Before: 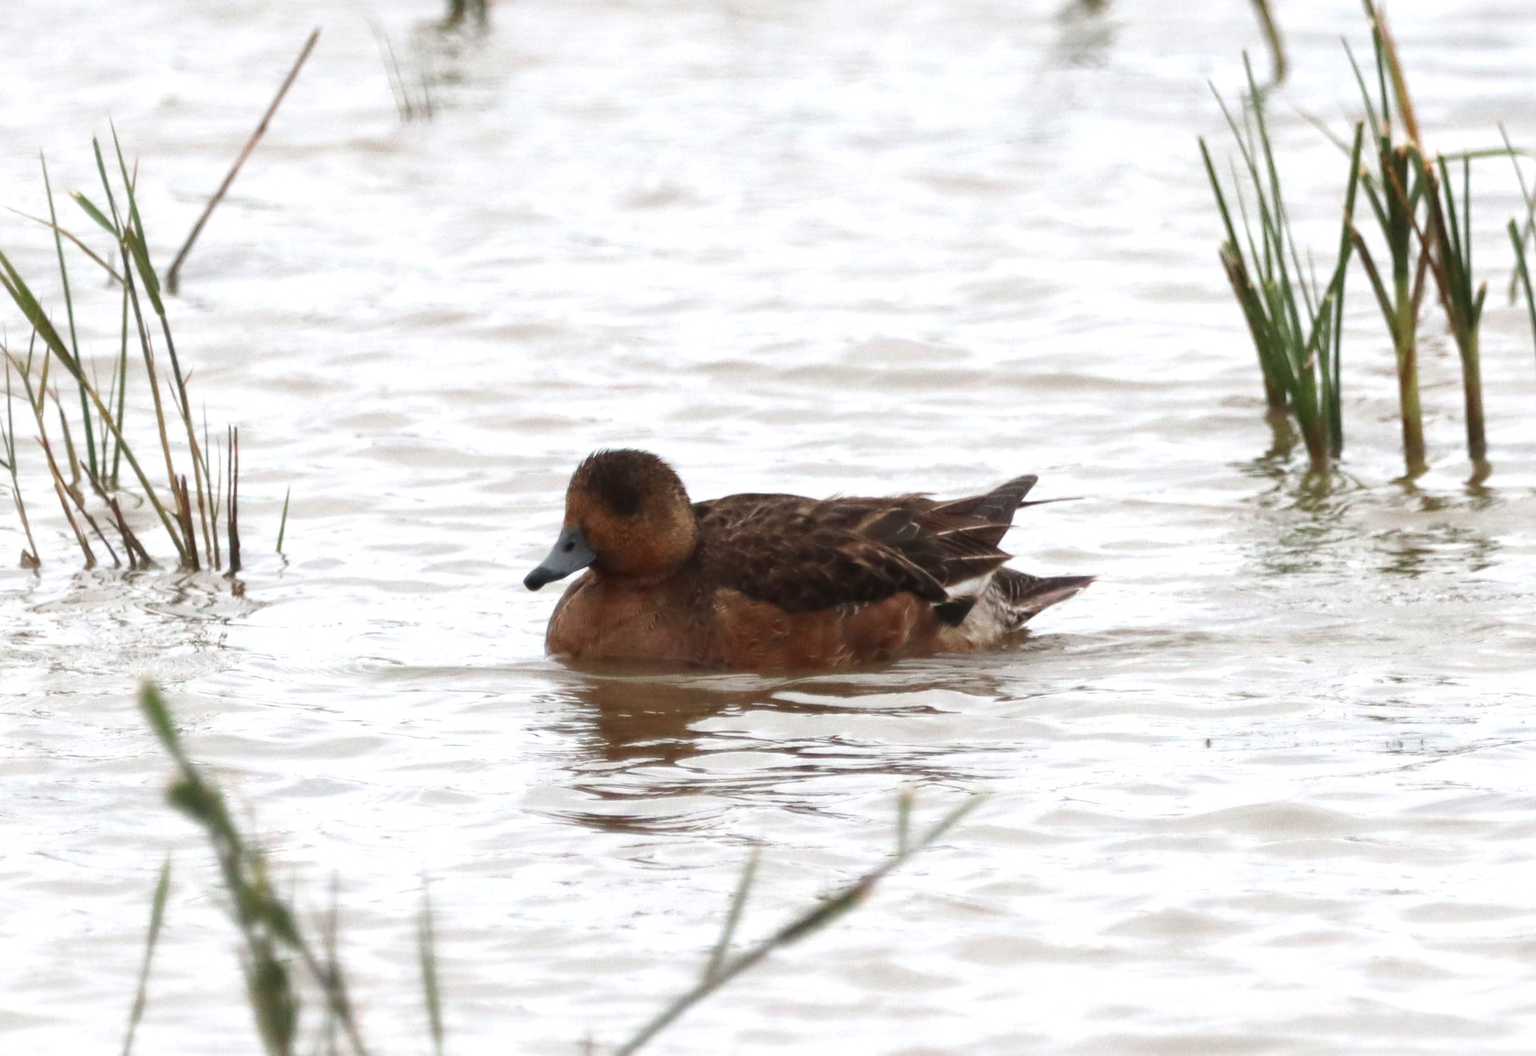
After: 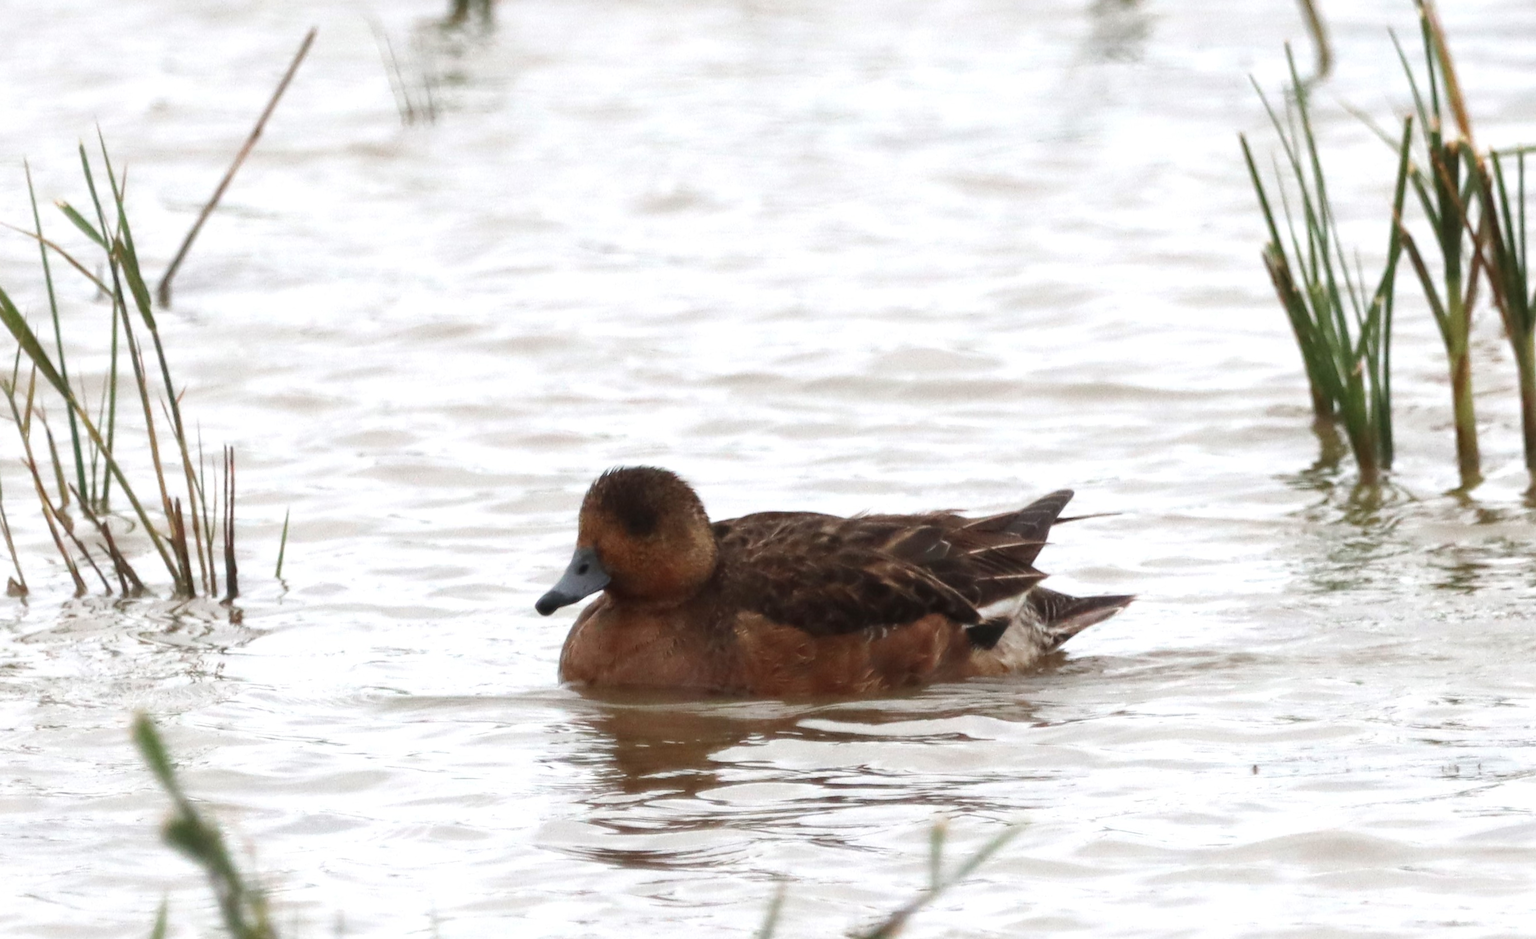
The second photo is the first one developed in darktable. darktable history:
crop and rotate: angle 0.494°, left 0.33%, right 3.16%, bottom 14.082%
